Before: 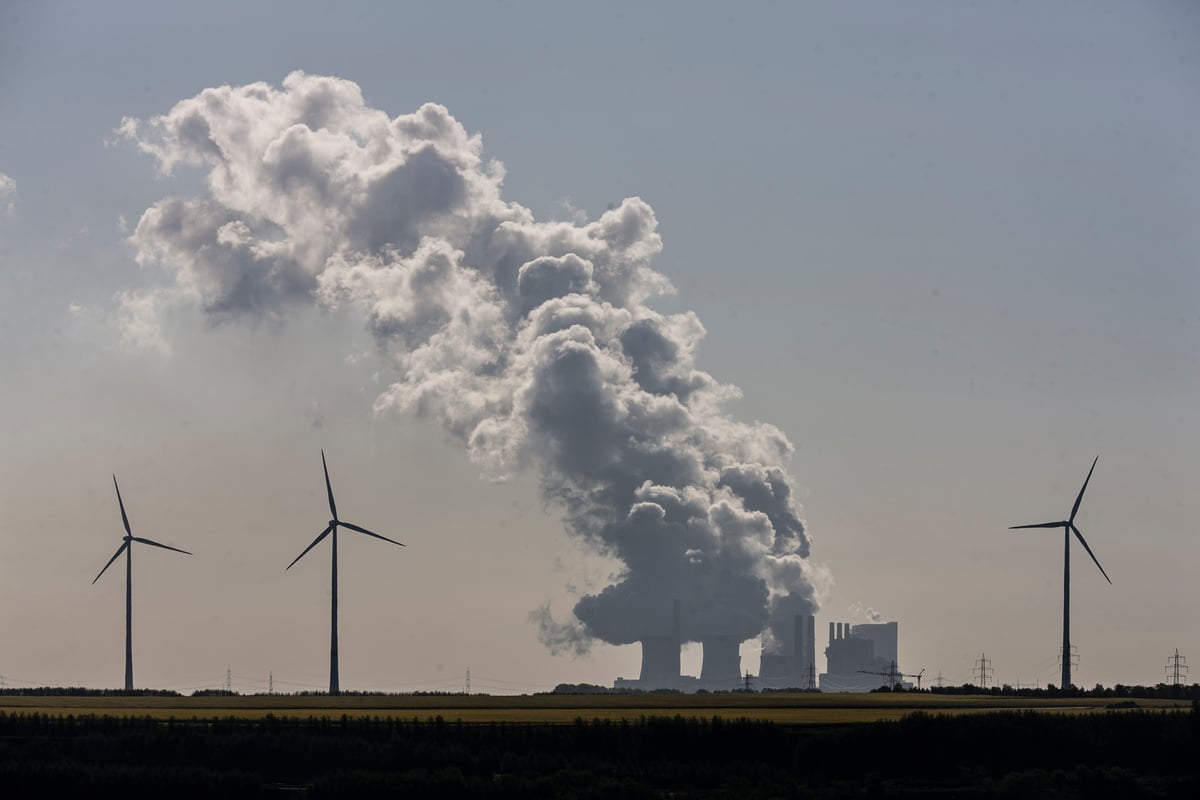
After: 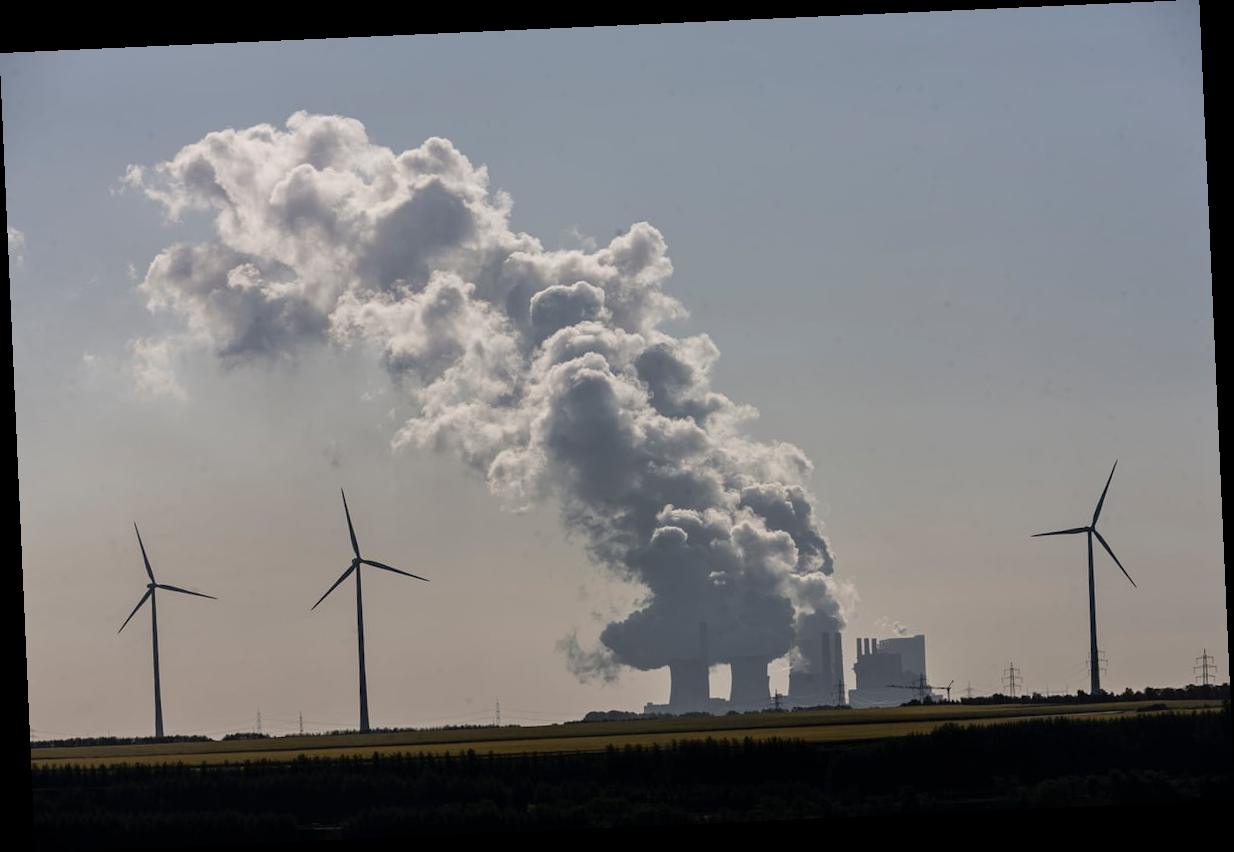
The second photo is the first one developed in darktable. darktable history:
rotate and perspective: rotation -2.56°, automatic cropping off
exposure: compensate highlight preservation false
